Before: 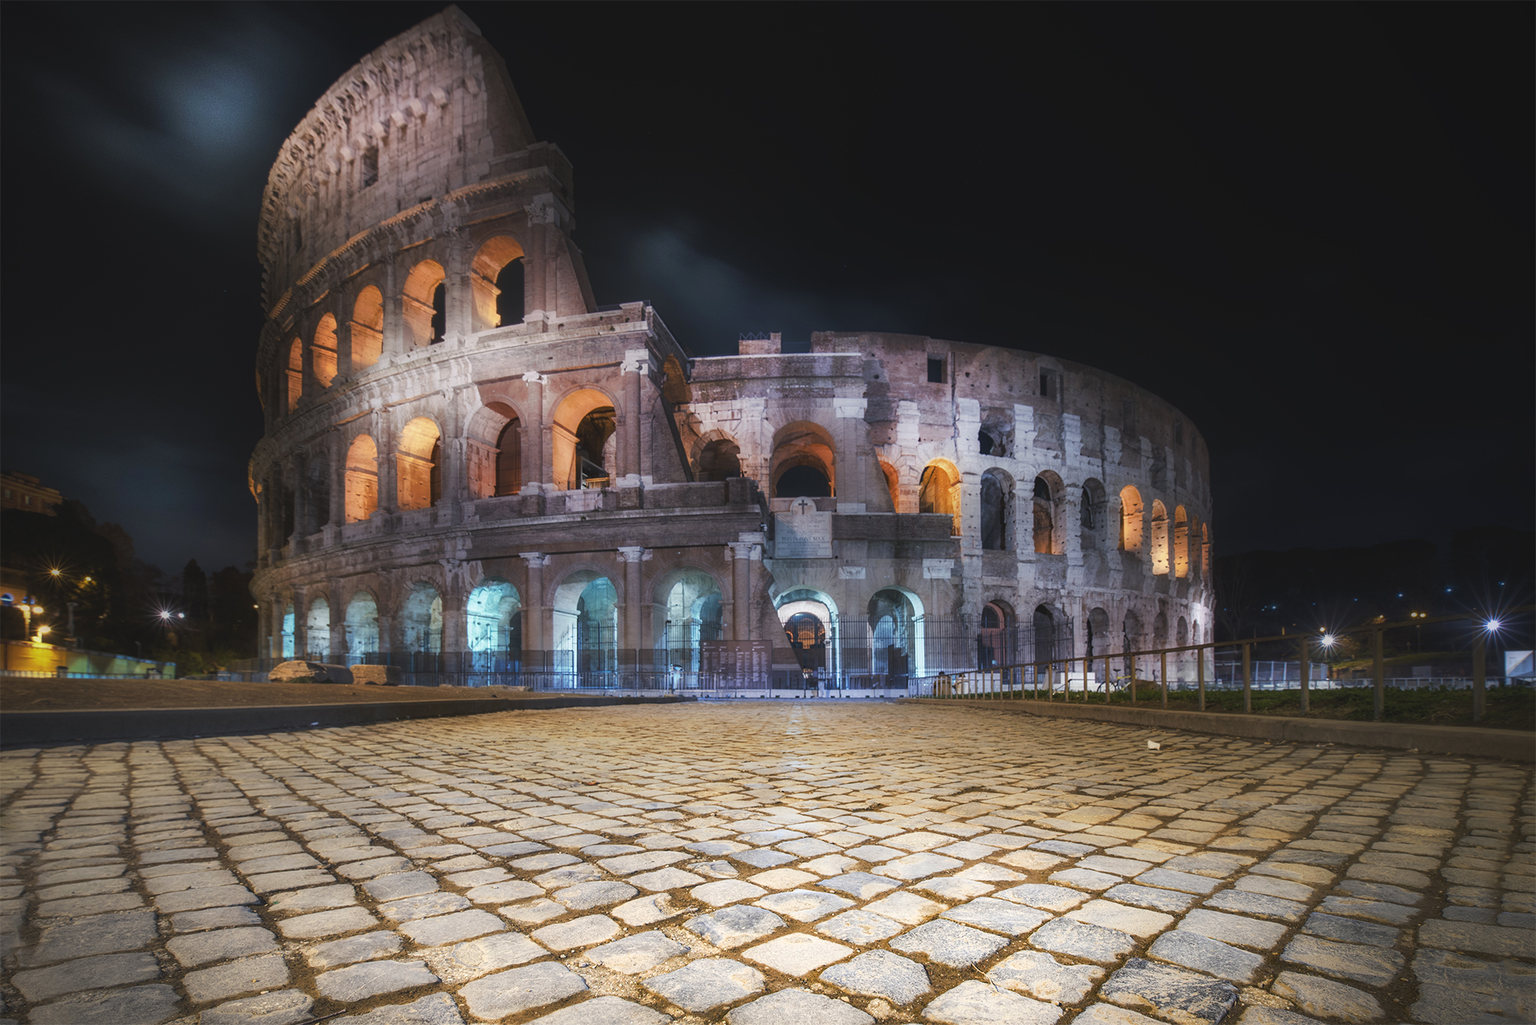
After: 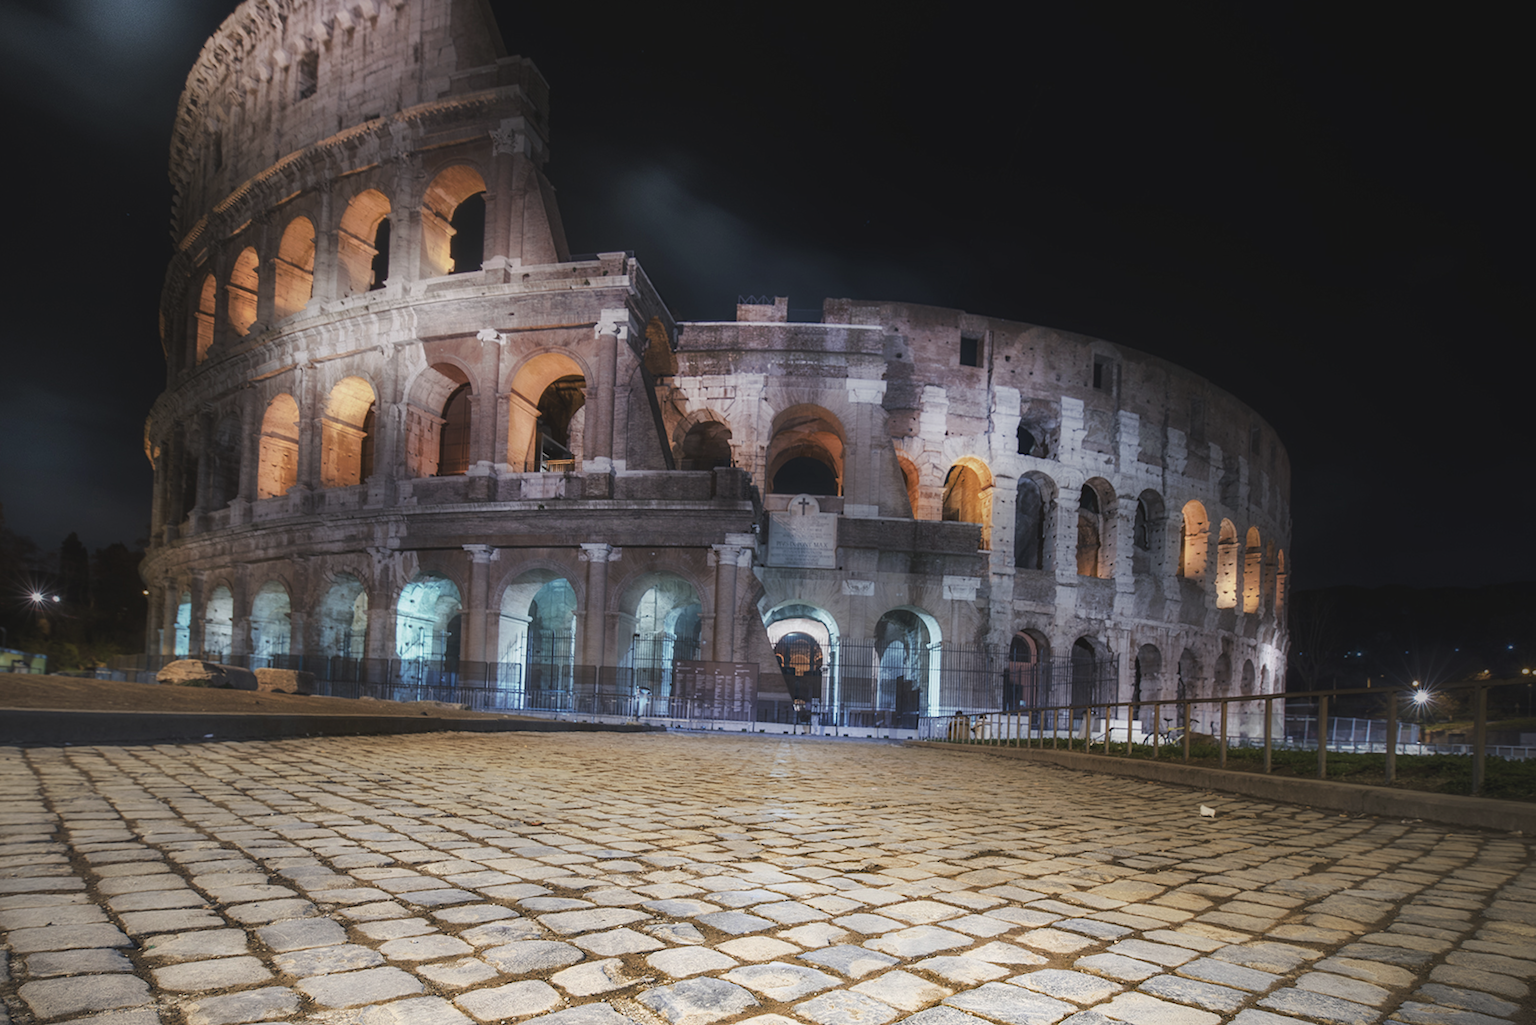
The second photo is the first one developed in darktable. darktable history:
exposure: exposure -0.155 EV, compensate exposure bias true, compensate highlight preservation false
crop and rotate: angle -2.85°, left 5.413%, top 5.201%, right 4.61%, bottom 4.758%
color correction: highlights b* 0.046, saturation 0.787
